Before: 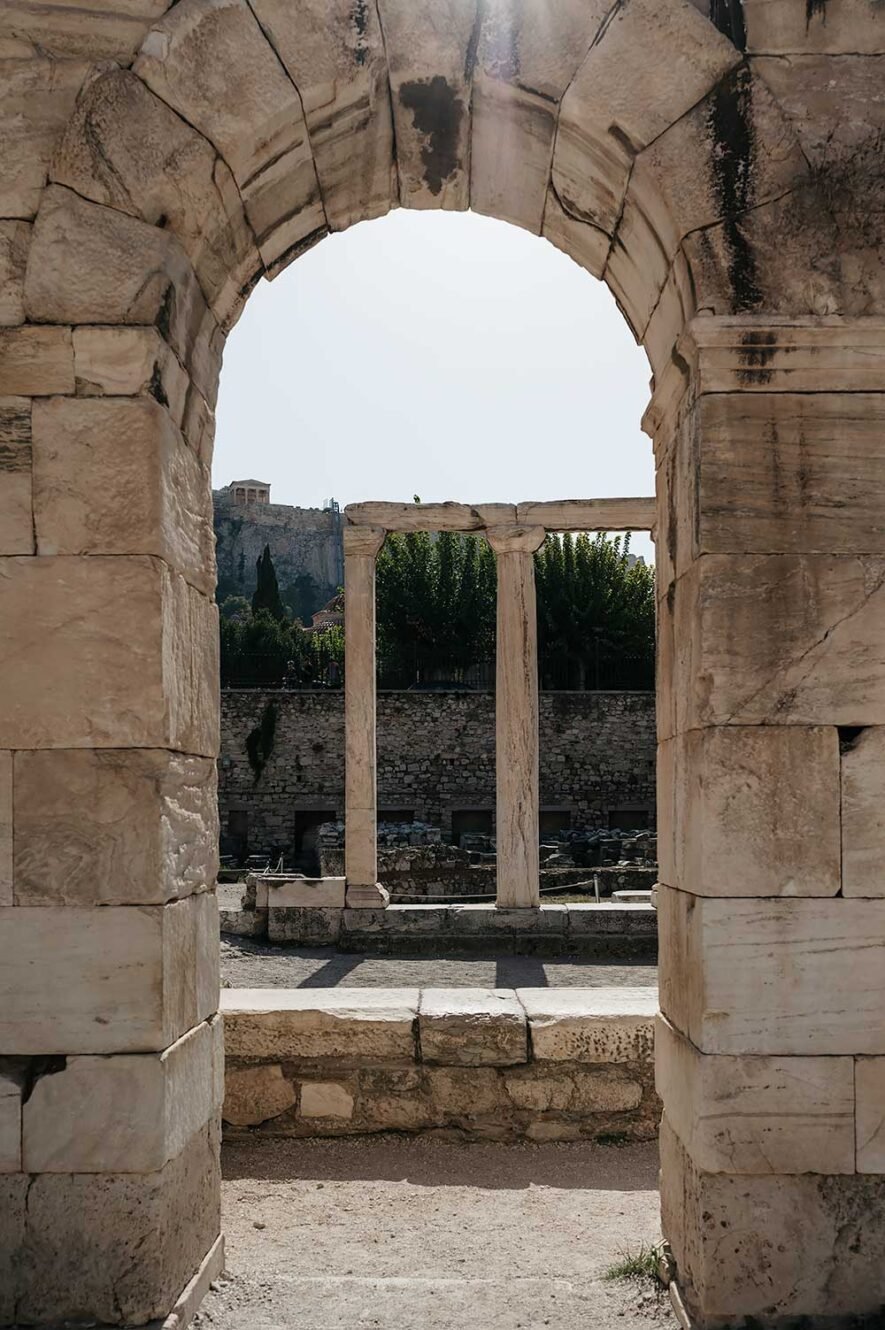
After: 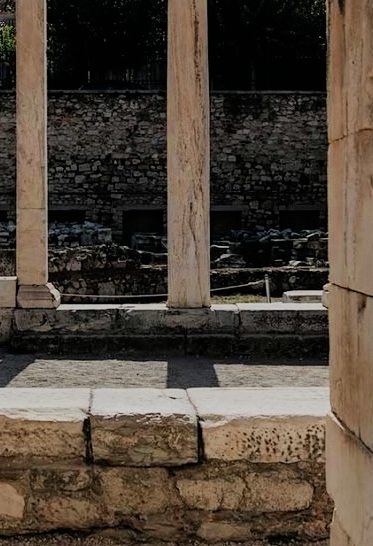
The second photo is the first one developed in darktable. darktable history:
color zones: curves: ch0 [(0.004, 0.305) (0.261, 0.623) (0.389, 0.399) (0.708, 0.571) (0.947, 0.34)]; ch1 [(0.025, 0.645) (0.229, 0.584) (0.326, 0.551) (0.484, 0.262) (0.757, 0.643)]
filmic rgb: black relative exposure -7.15 EV, white relative exposure 5.36 EV, hardness 3.02
crop: left 37.221%, top 45.169%, right 20.63%, bottom 13.777%
